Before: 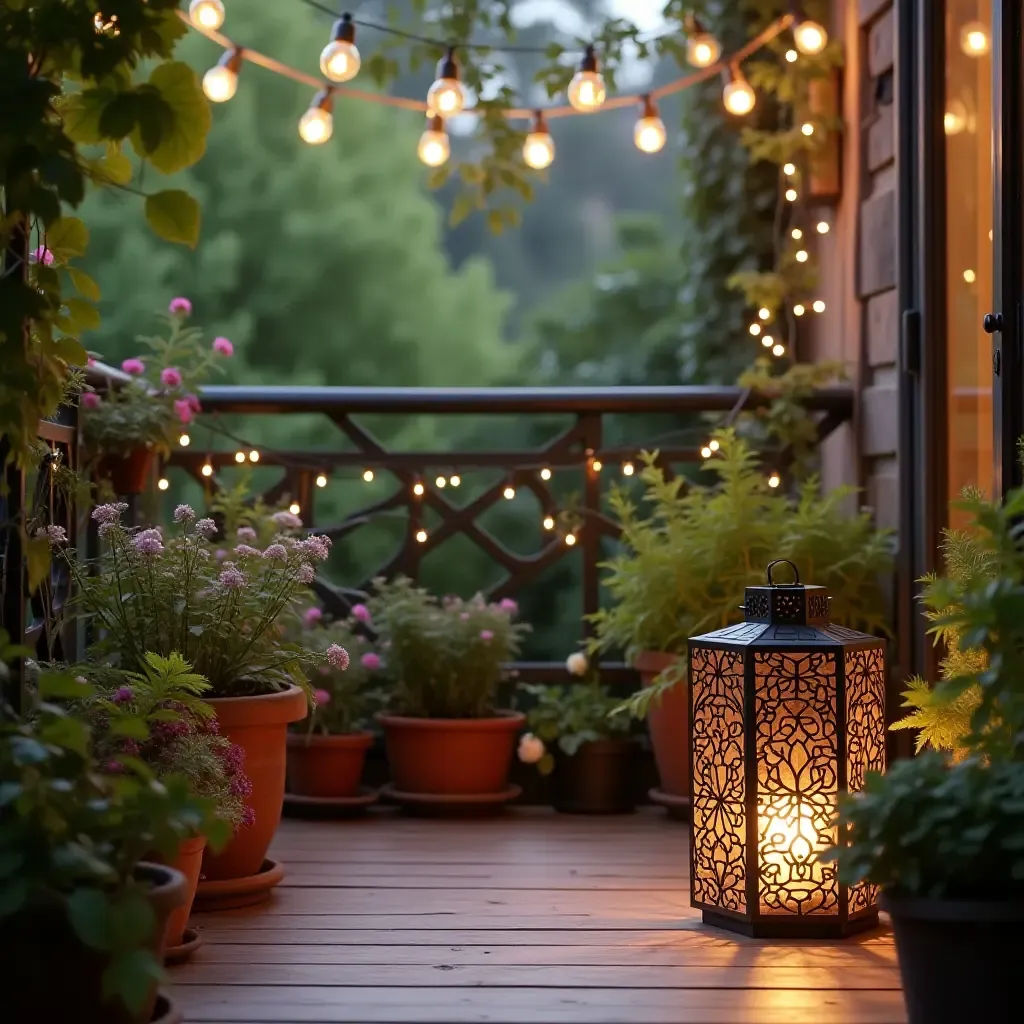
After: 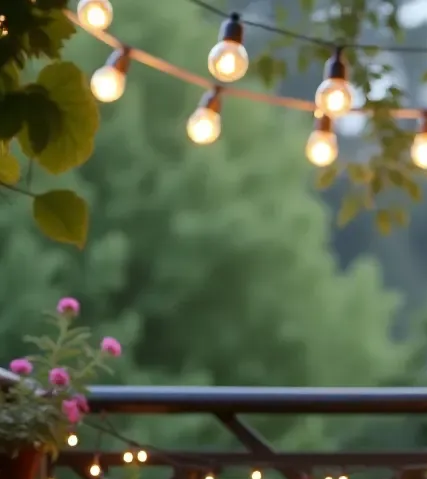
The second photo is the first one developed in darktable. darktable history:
crop and rotate: left 10.976%, top 0.093%, right 47.252%, bottom 53.089%
